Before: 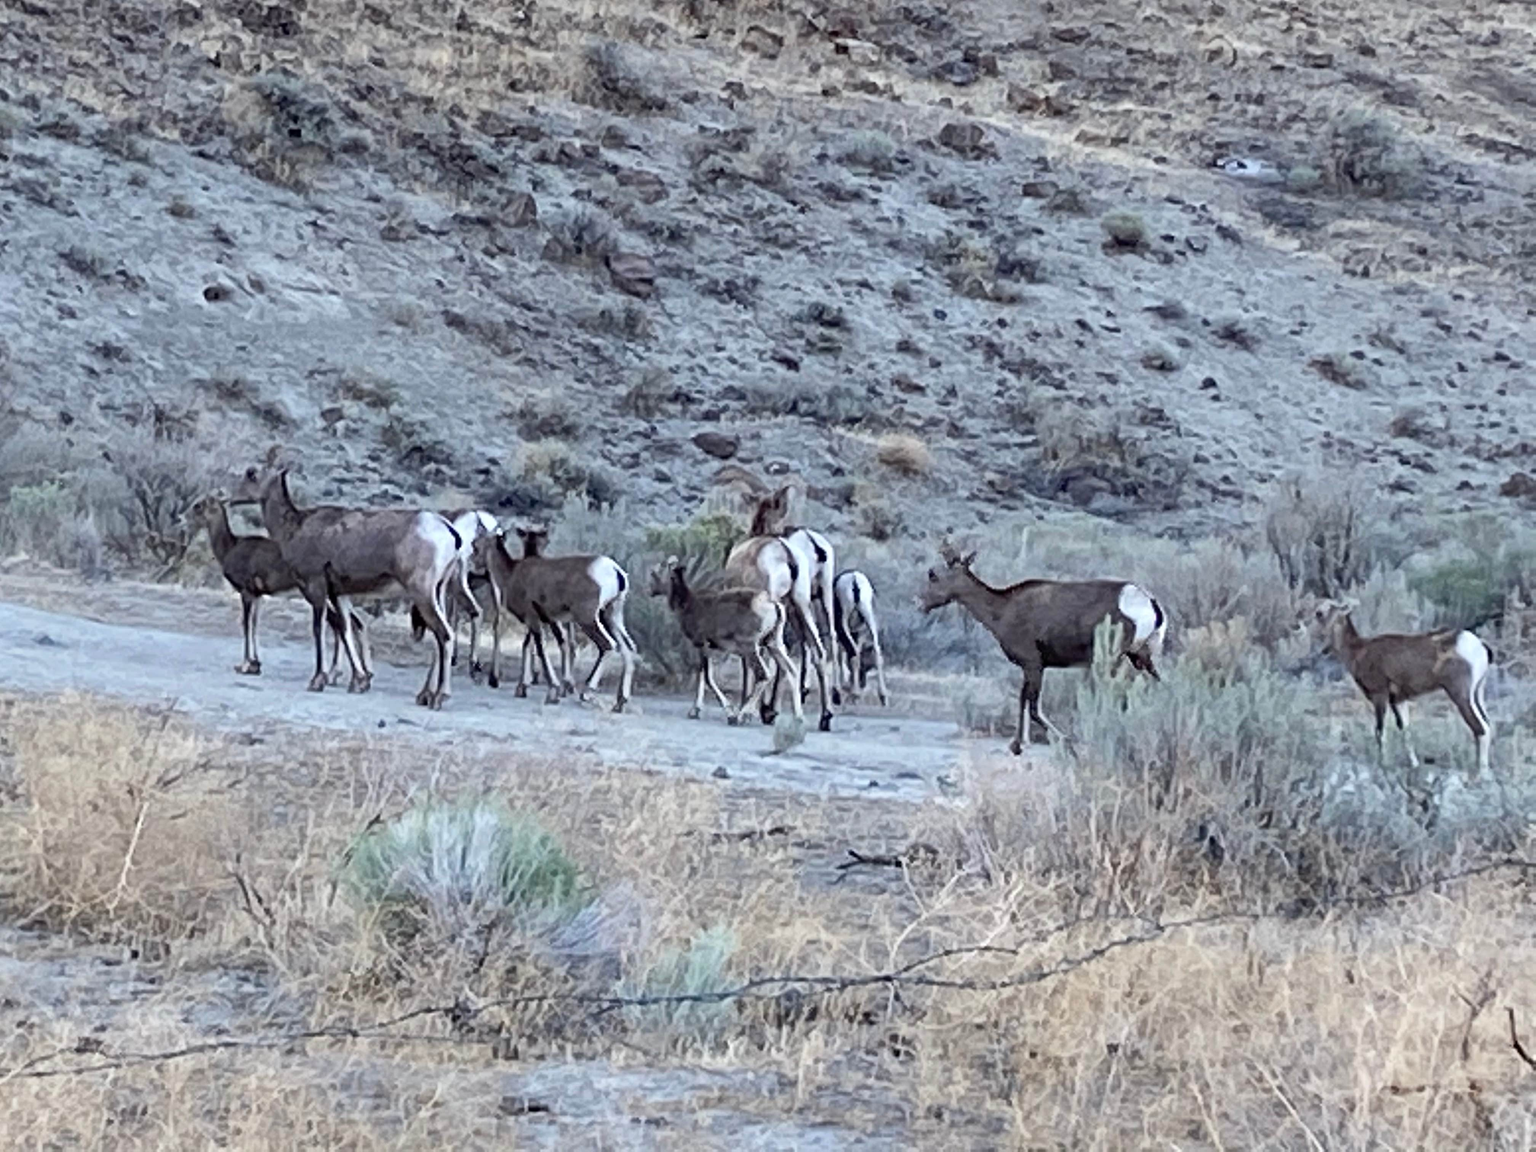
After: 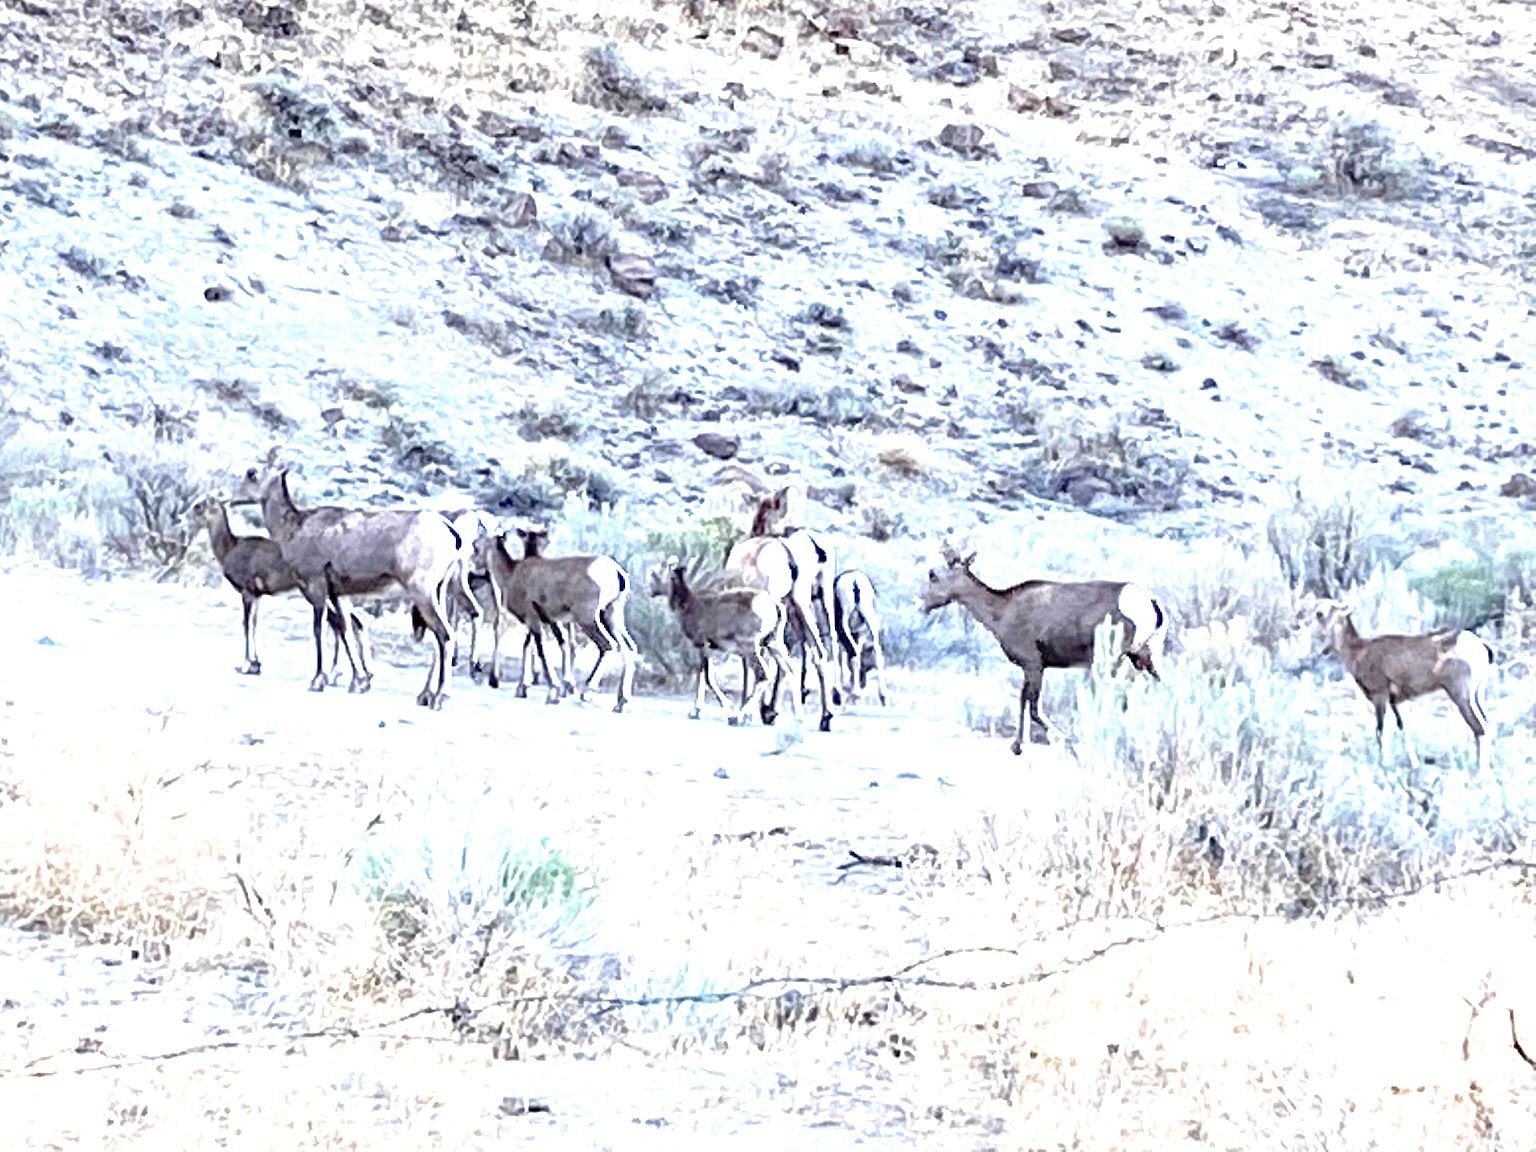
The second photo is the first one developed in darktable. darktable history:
exposure: black level correction 0.001, exposure 1.71 EV, compensate highlight preservation false
